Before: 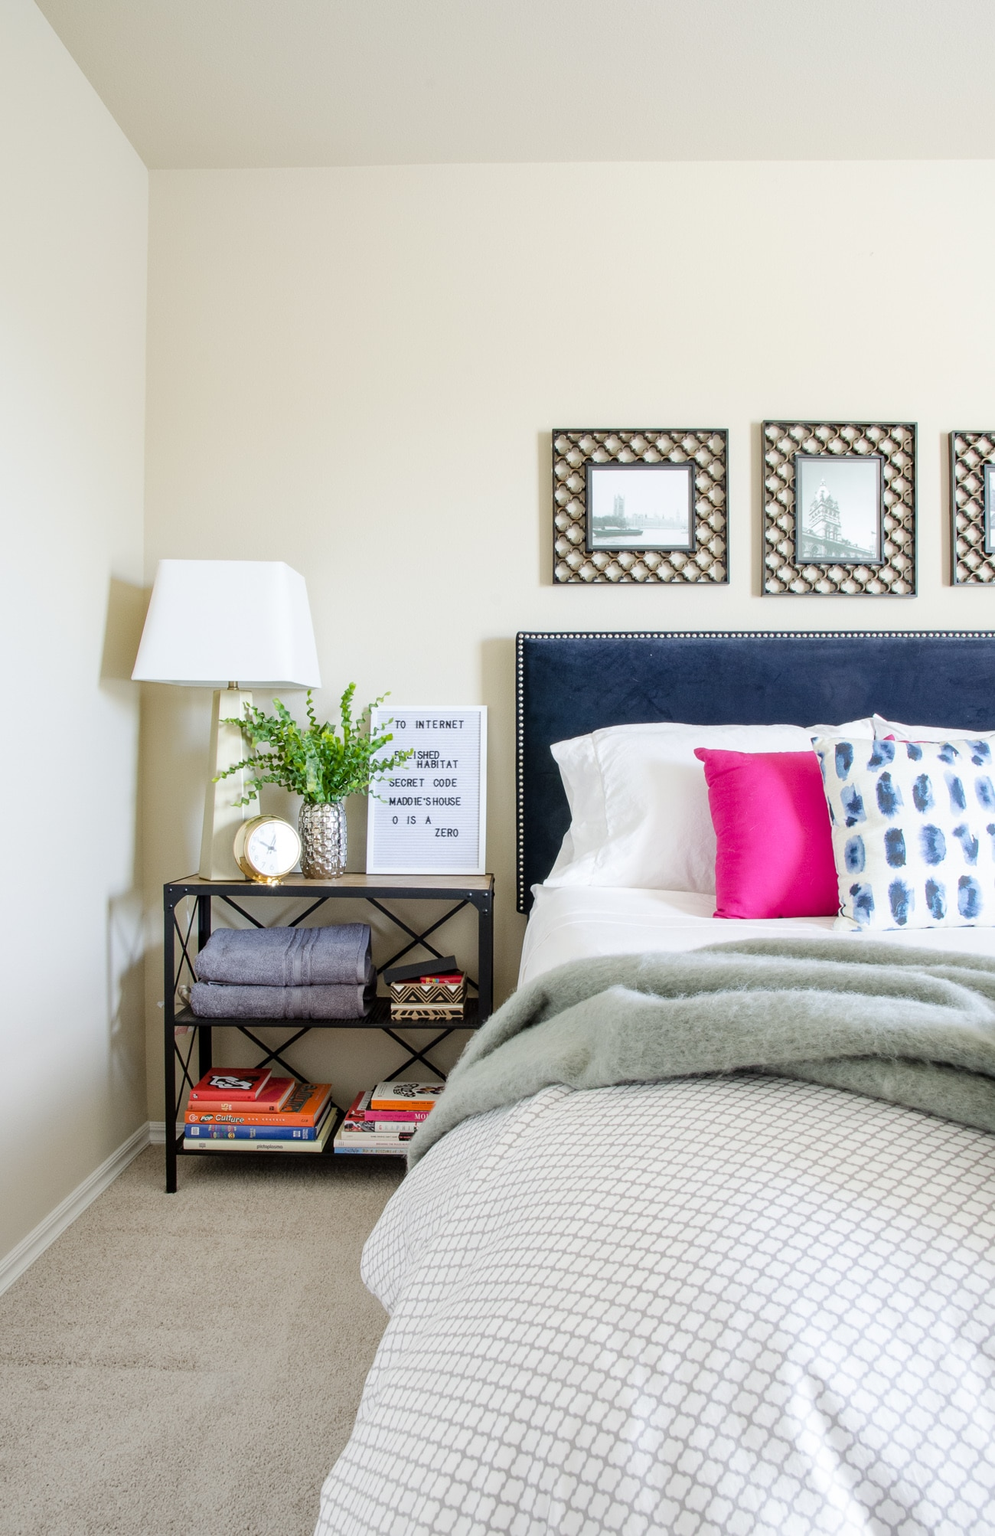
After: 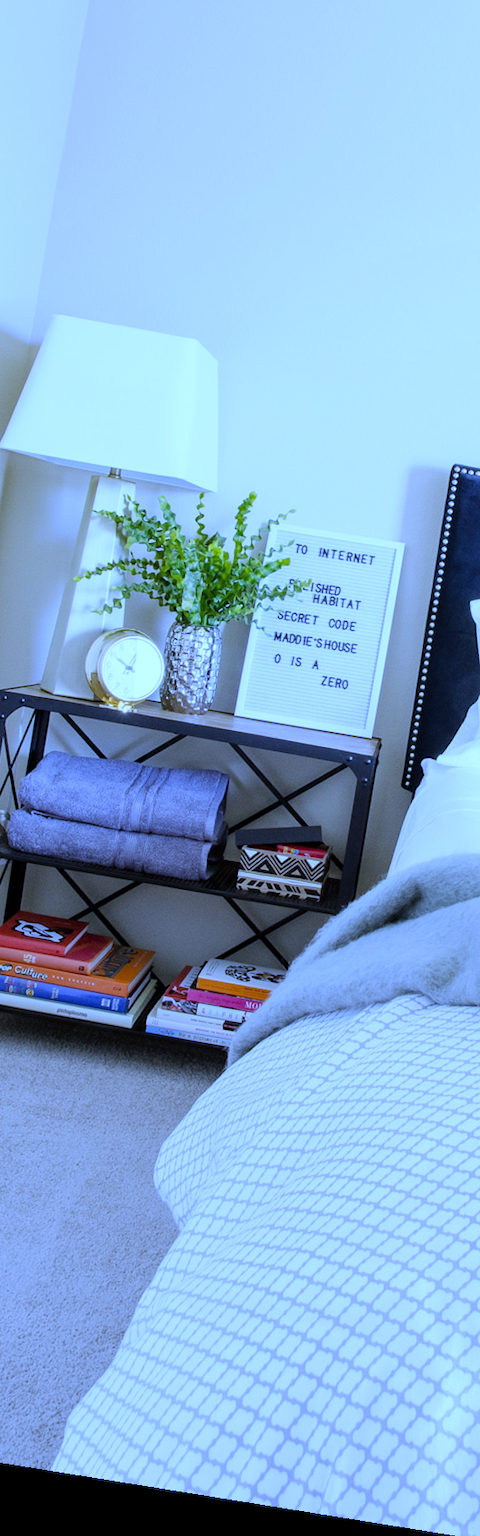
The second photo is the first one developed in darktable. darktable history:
crop and rotate: left 21.77%, top 18.528%, right 44.676%, bottom 2.997%
white balance: red 0.766, blue 1.537
rotate and perspective: rotation 9.12°, automatic cropping off
